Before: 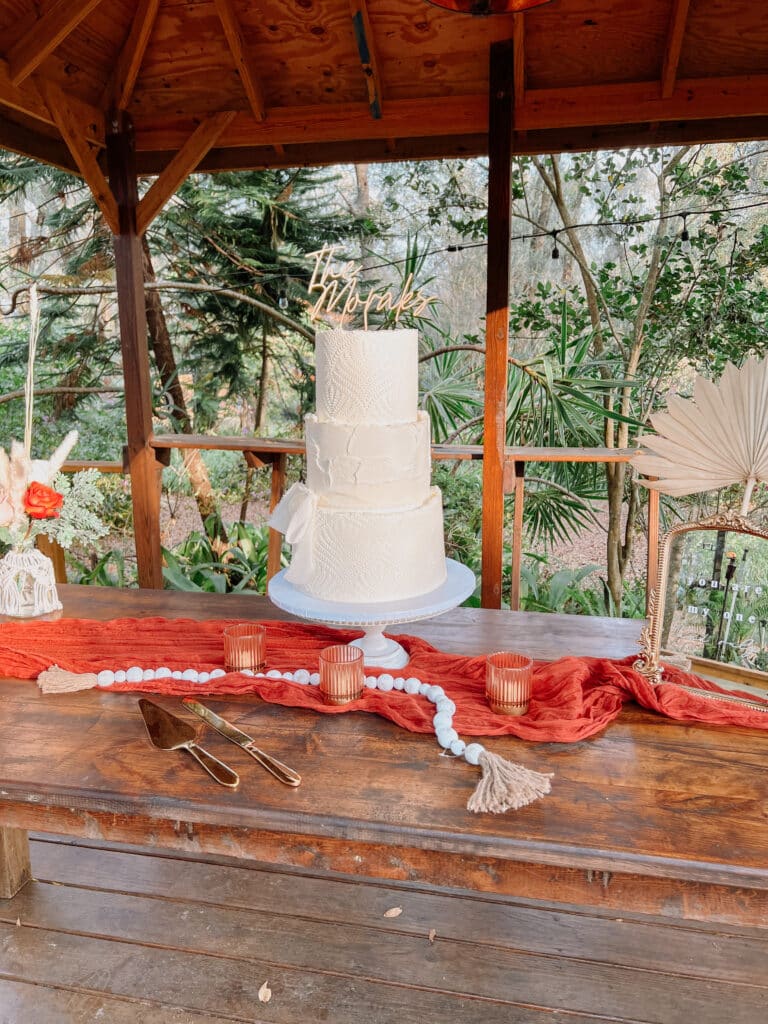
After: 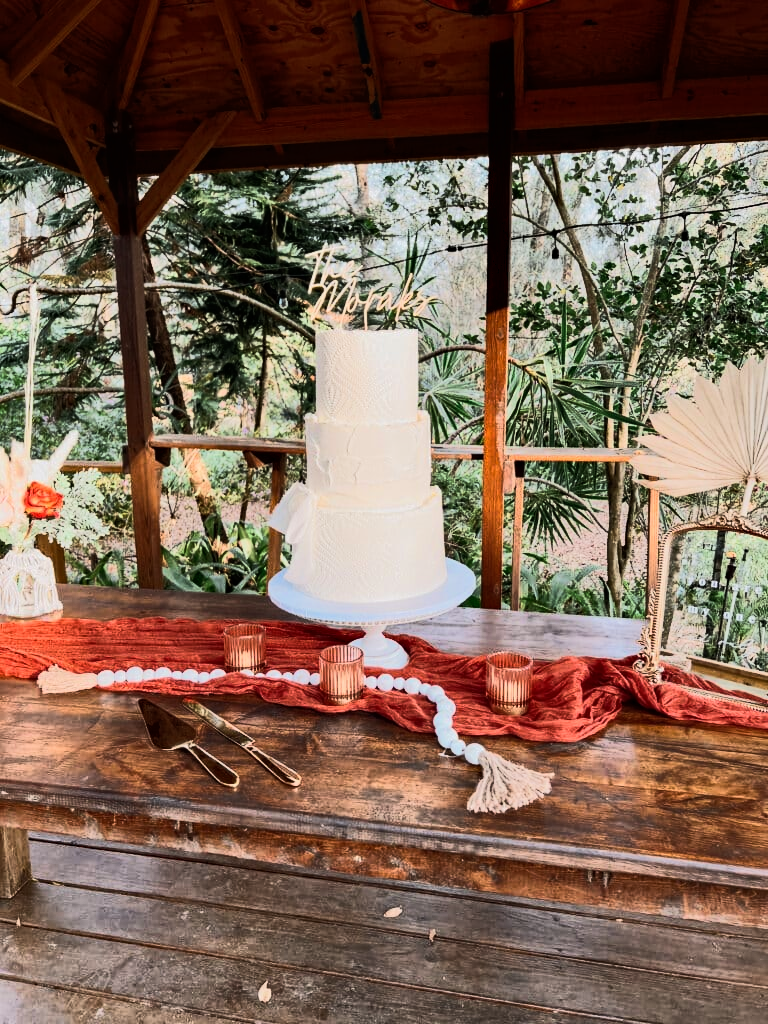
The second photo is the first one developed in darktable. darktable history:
tone curve: curves: ch0 [(0, 0) (0.003, 0.002) (0.011, 0.004) (0.025, 0.005) (0.044, 0.009) (0.069, 0.013) (0.1, 0.017) (0.136, 0.036) (0.177, 0.066) (0.224, 0.102) (0.277, 0.143) (0.335, 0.197) (0.399, 0.268) (0.468, 0.389) (0.543, 0.549) (0.623, 0.714) (0.709, 0.801) (0.801, 0.854) (0.898, 0.9) (1, 1)]
haze removal: compatibility mode true, adaptive false
